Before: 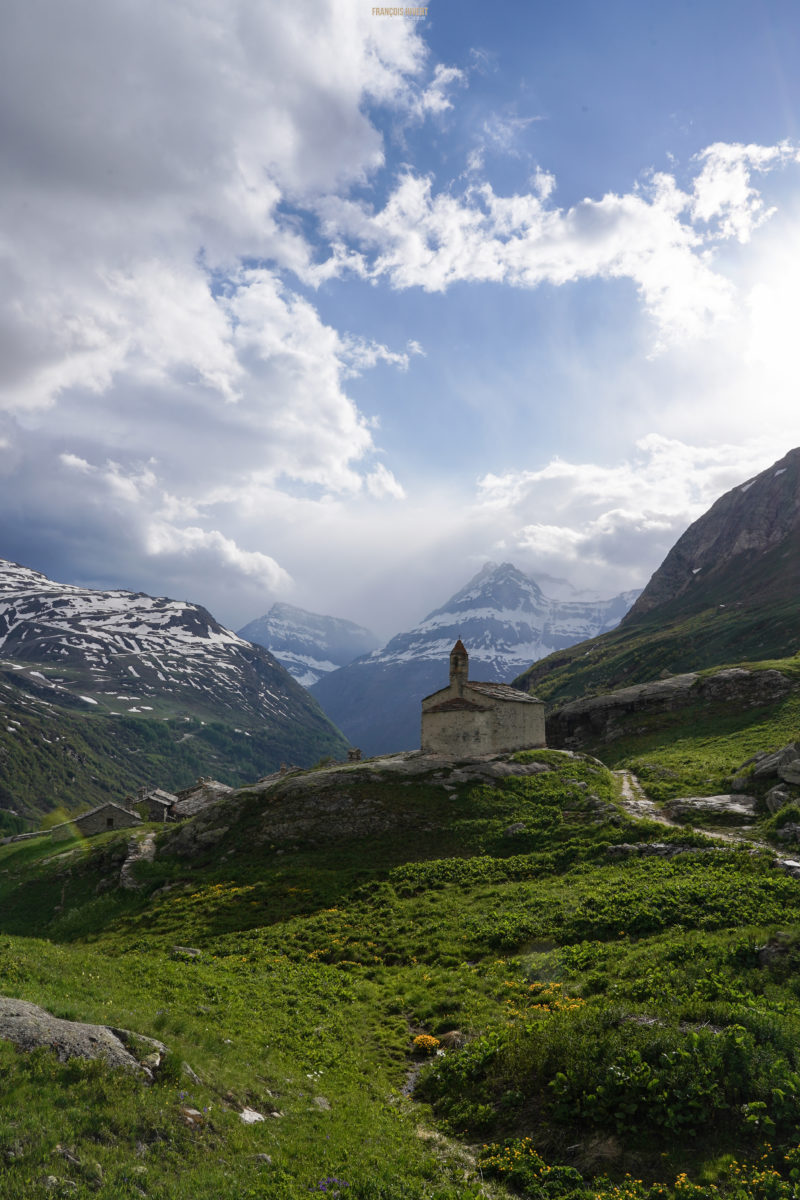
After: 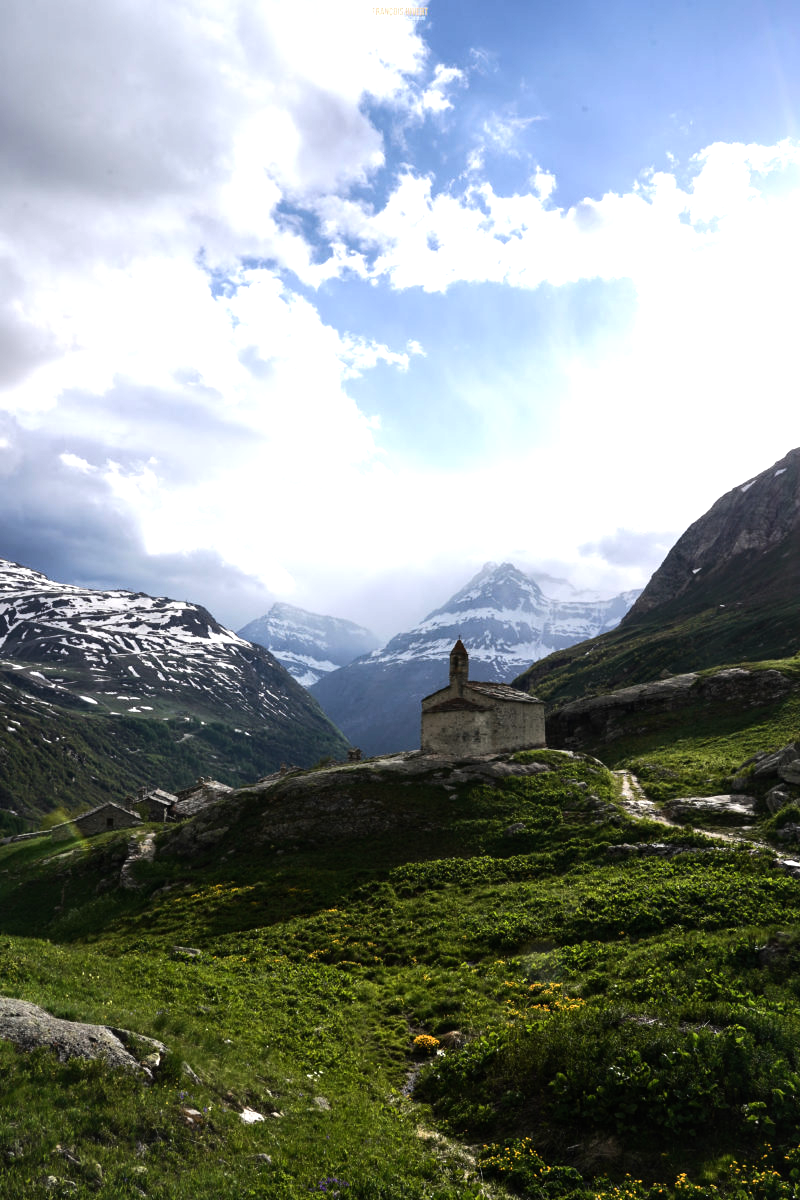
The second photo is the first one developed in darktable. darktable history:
tone equalizer: -8 EV -1.06 EV, -7 EV -1.03 EV, -6 EV -0.88 EV, -5 EV -0.567 EV, -3 EV 0.588 EV, -2 EV 0.855 EV, -1 EV 1 EV, +0 EV 1.05 EV, edges refinement/feathering 500, mask exposure compensation -1.57 EV, preserve details no
